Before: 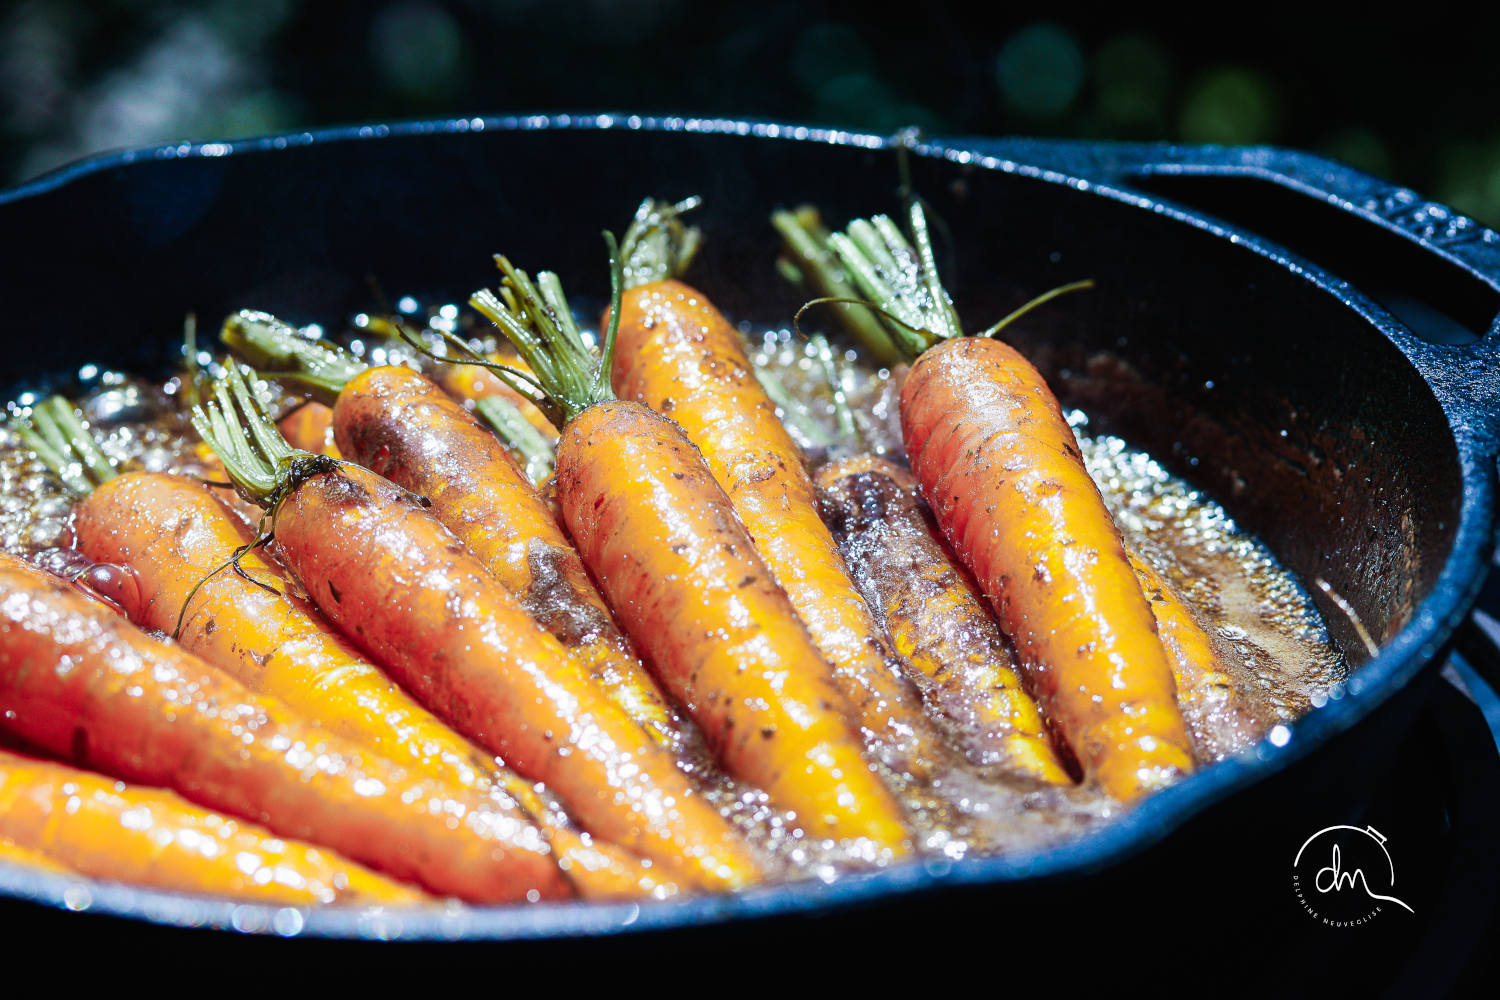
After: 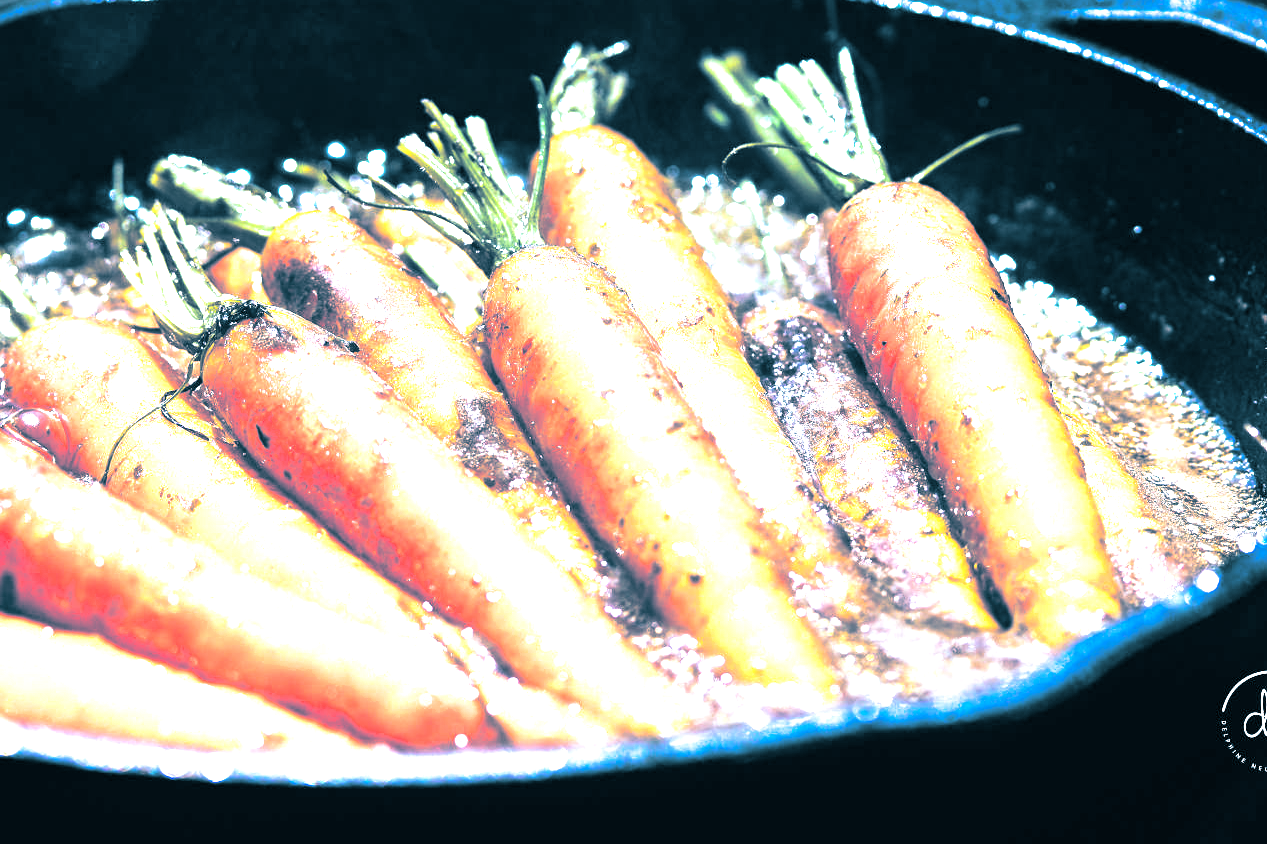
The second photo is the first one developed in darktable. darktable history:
split-toning: shadows › hue 212.4°, balance -70
crop and rotate: left 4.842%, top 15.51%, right 10.668%
exposure: black level correction 0, exposure 1.45 EV, compensate exposure bias true, compensate highlight preservation false
color correction: highlights a* -0.137, highlights b* -5.91, shadows a* -0.137, shadows b* -0.137
